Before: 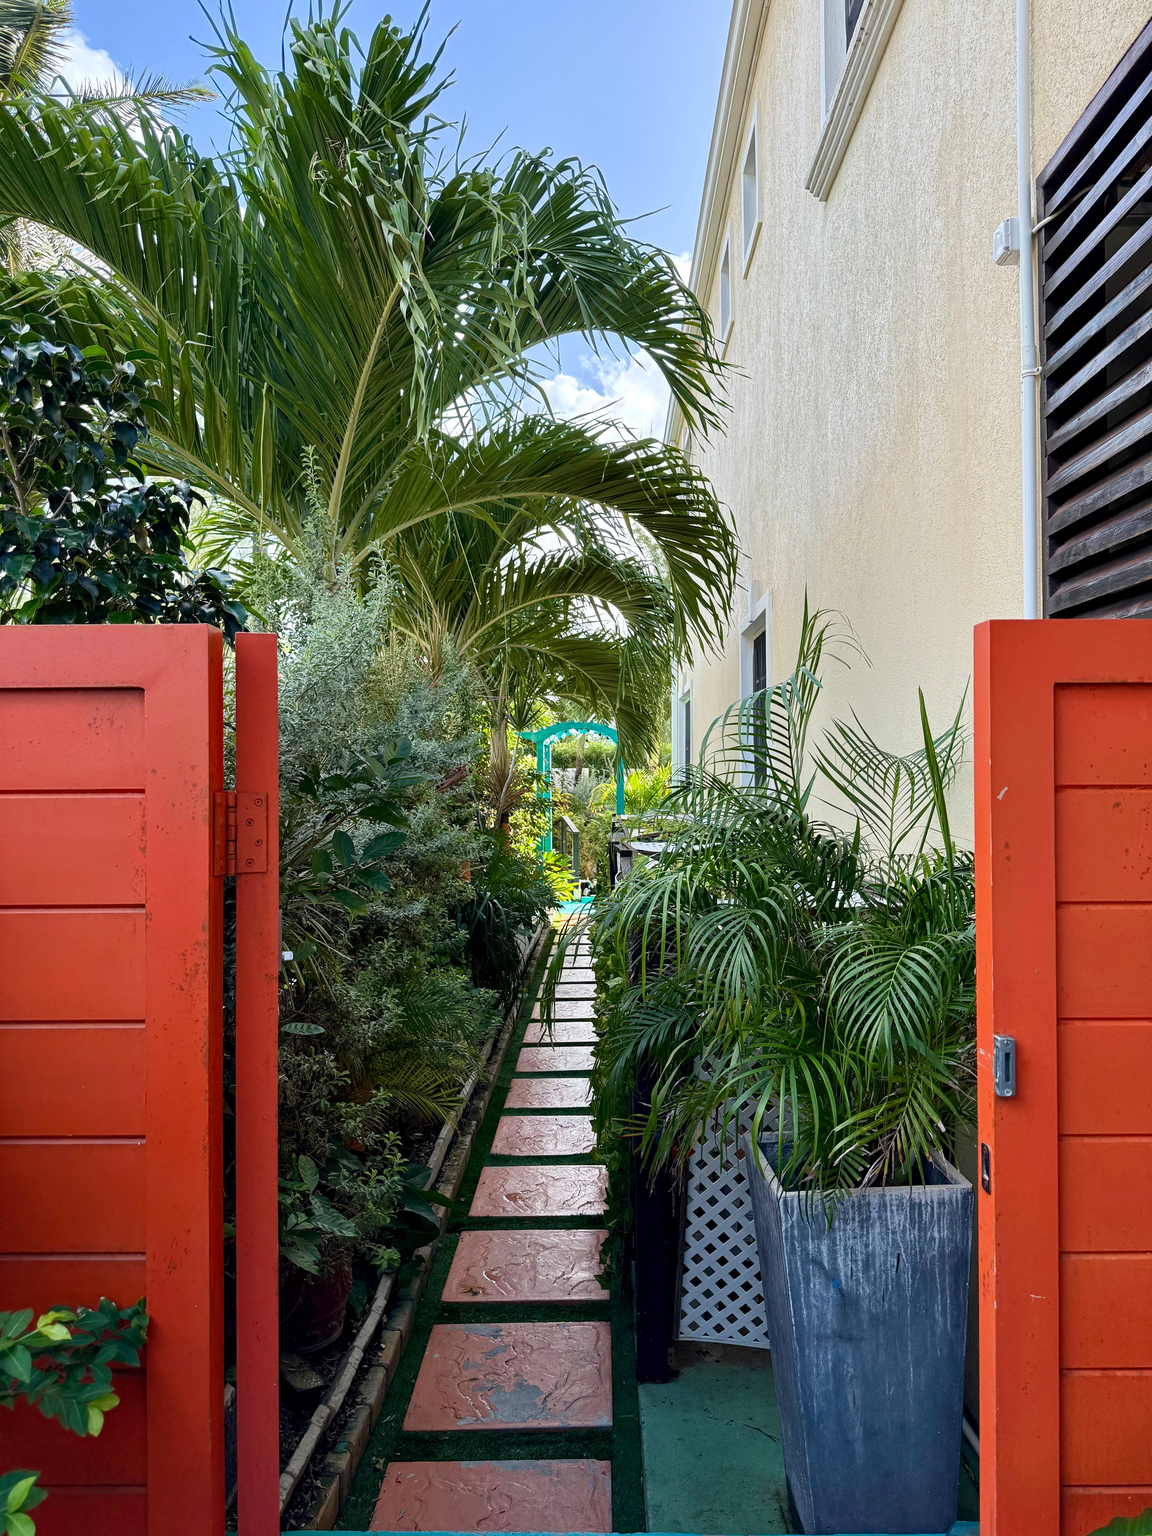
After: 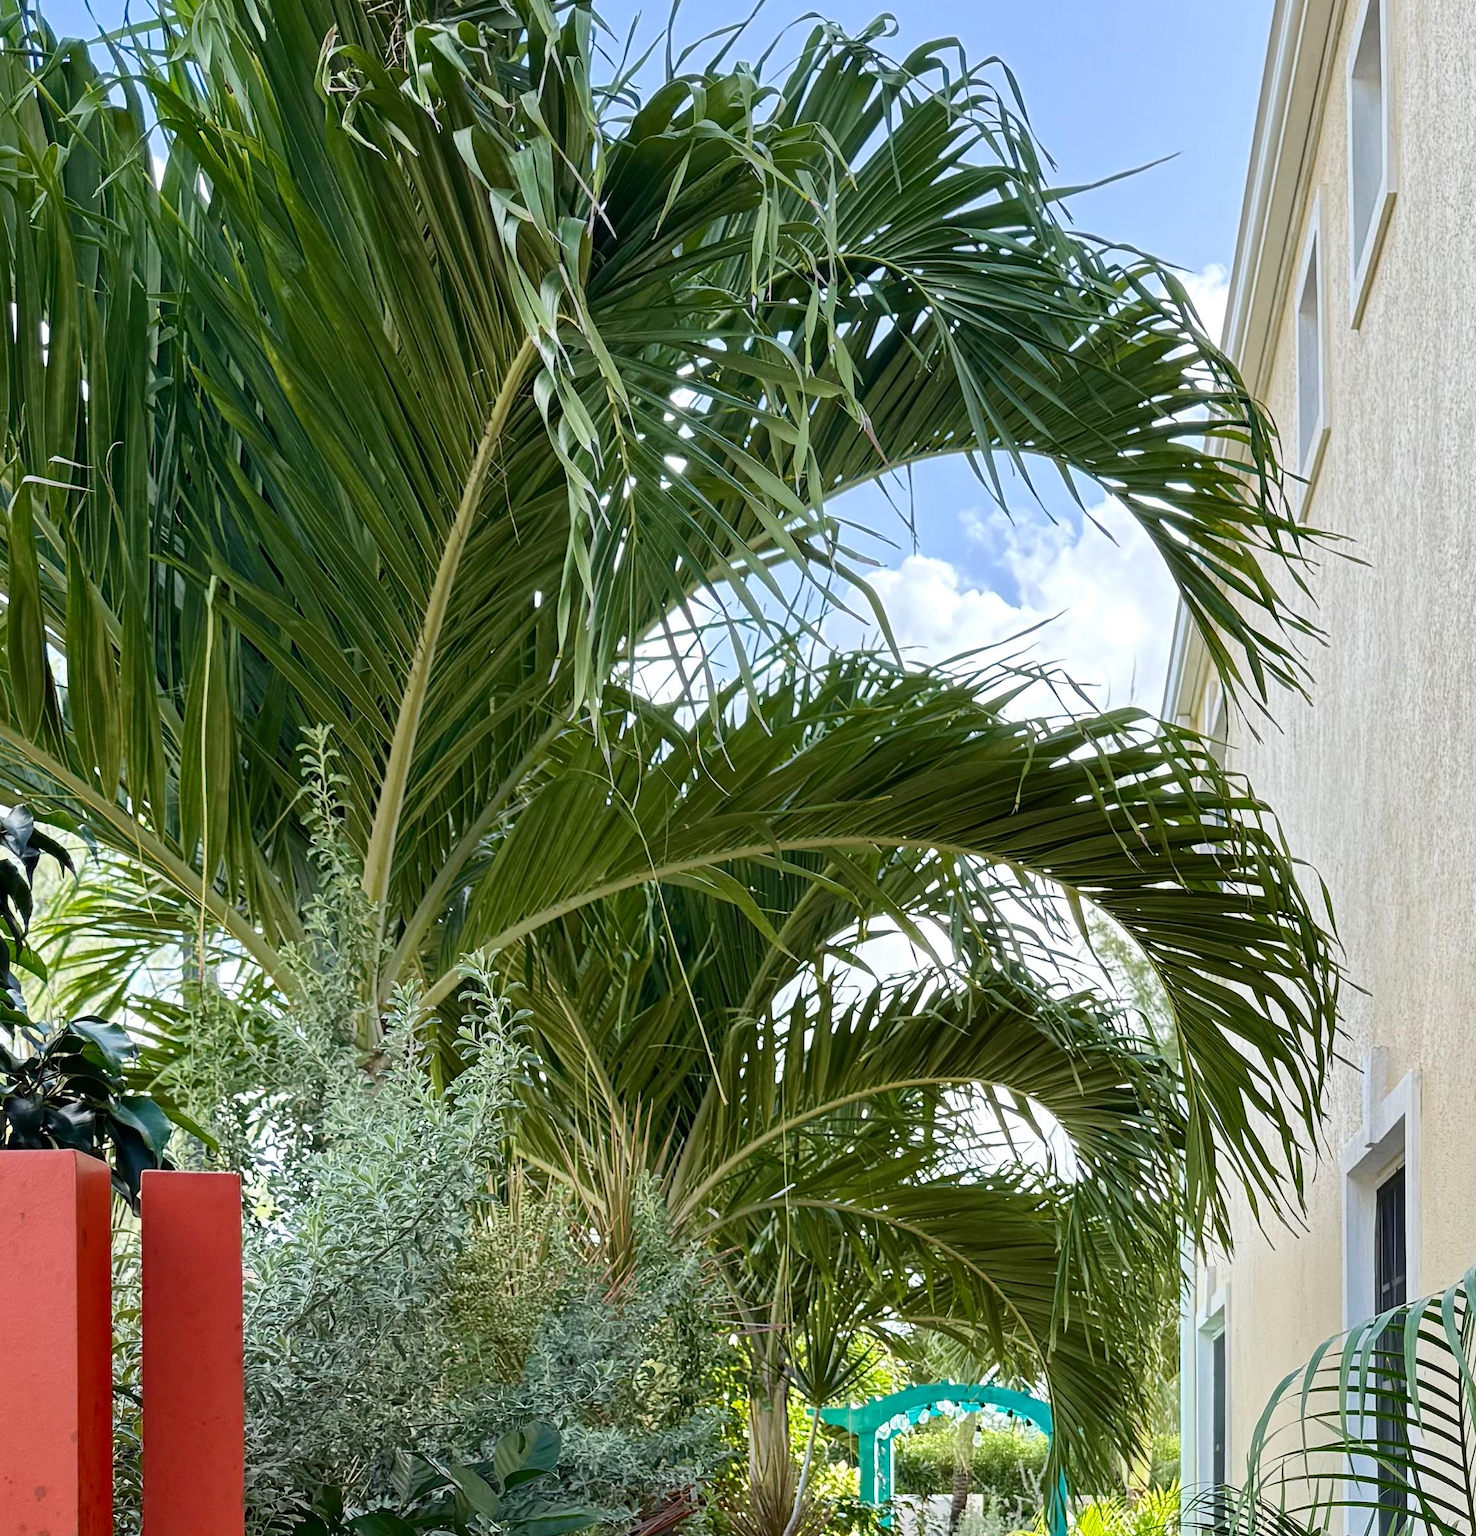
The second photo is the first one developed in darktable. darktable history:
crop: left 15.294%, top 9.204%, right 30.919%, bottom 48.829%
